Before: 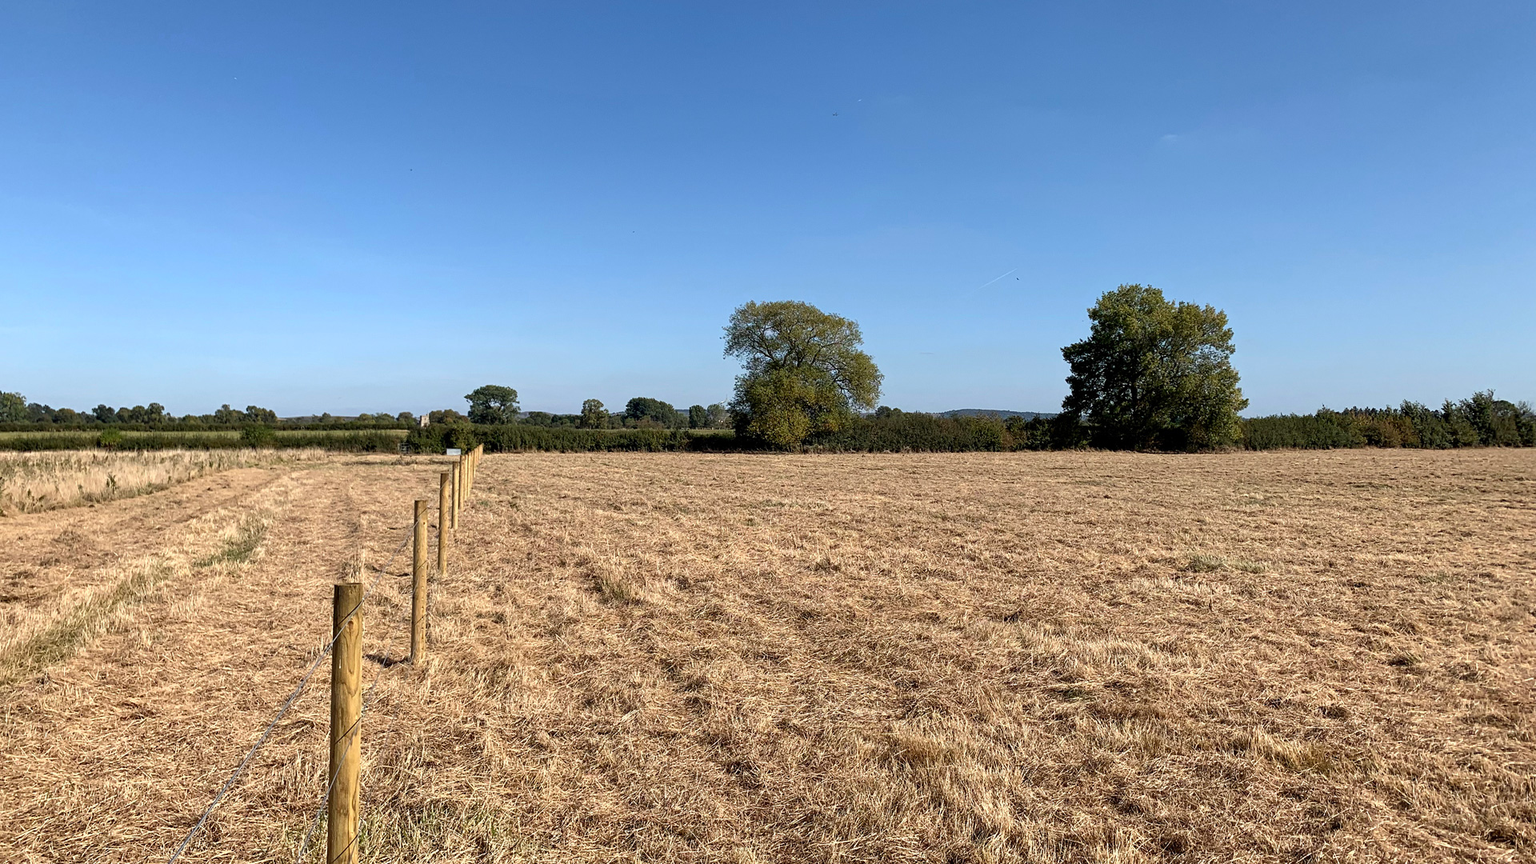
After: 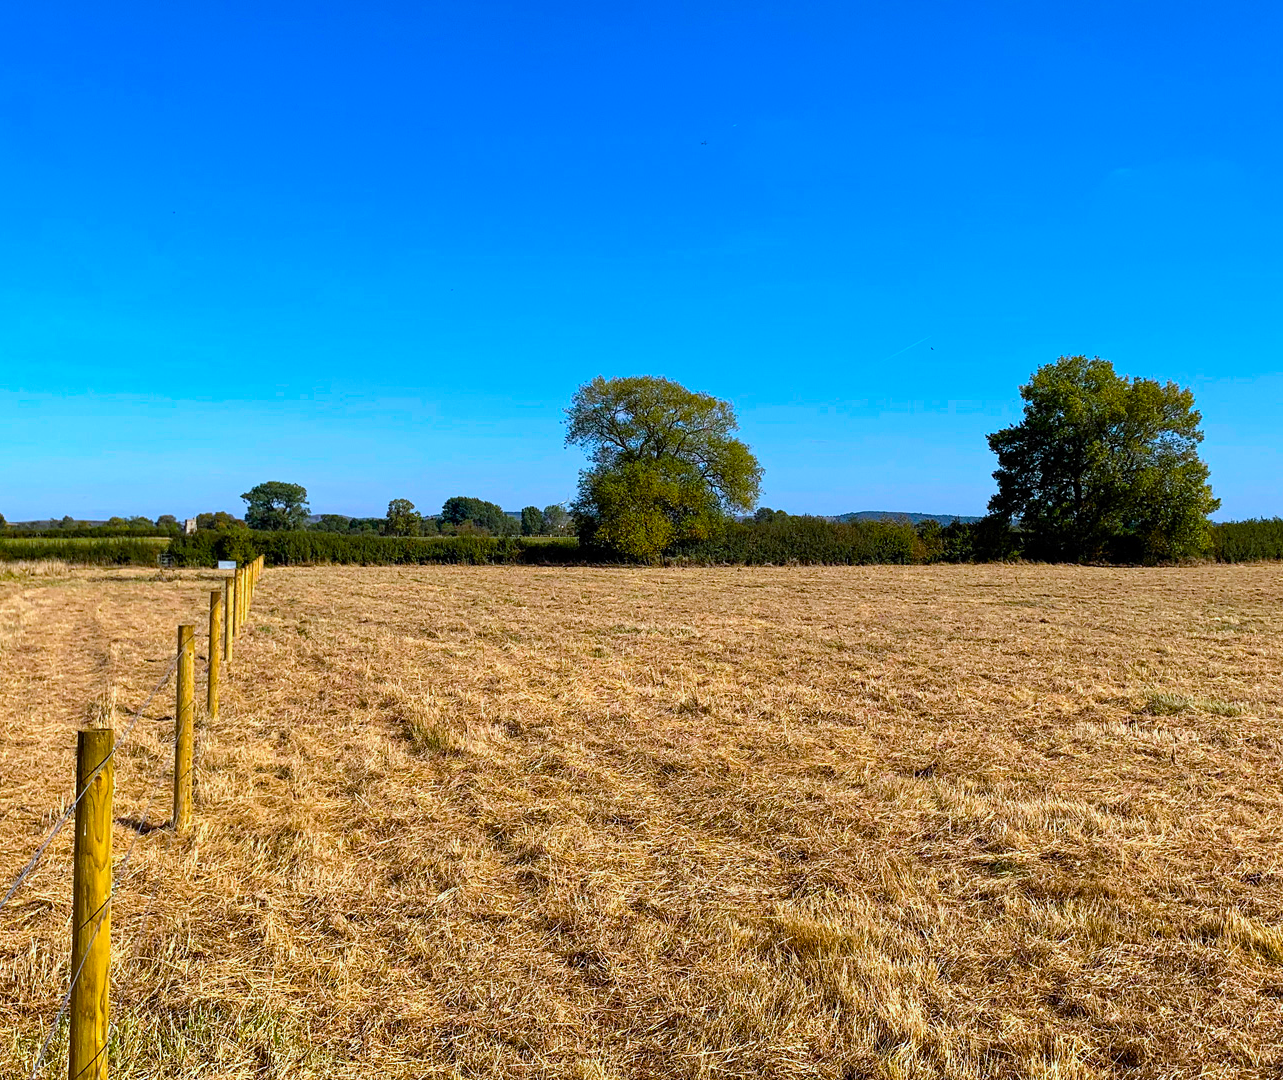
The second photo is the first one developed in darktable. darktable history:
crop and rotate: left 17.732%, right 15.423%
color balance rgb: linear chroma grading › global chroma 25%, perceptual saturation grading › global saturation 50%
white balance: red 0.954, blue 1.079
